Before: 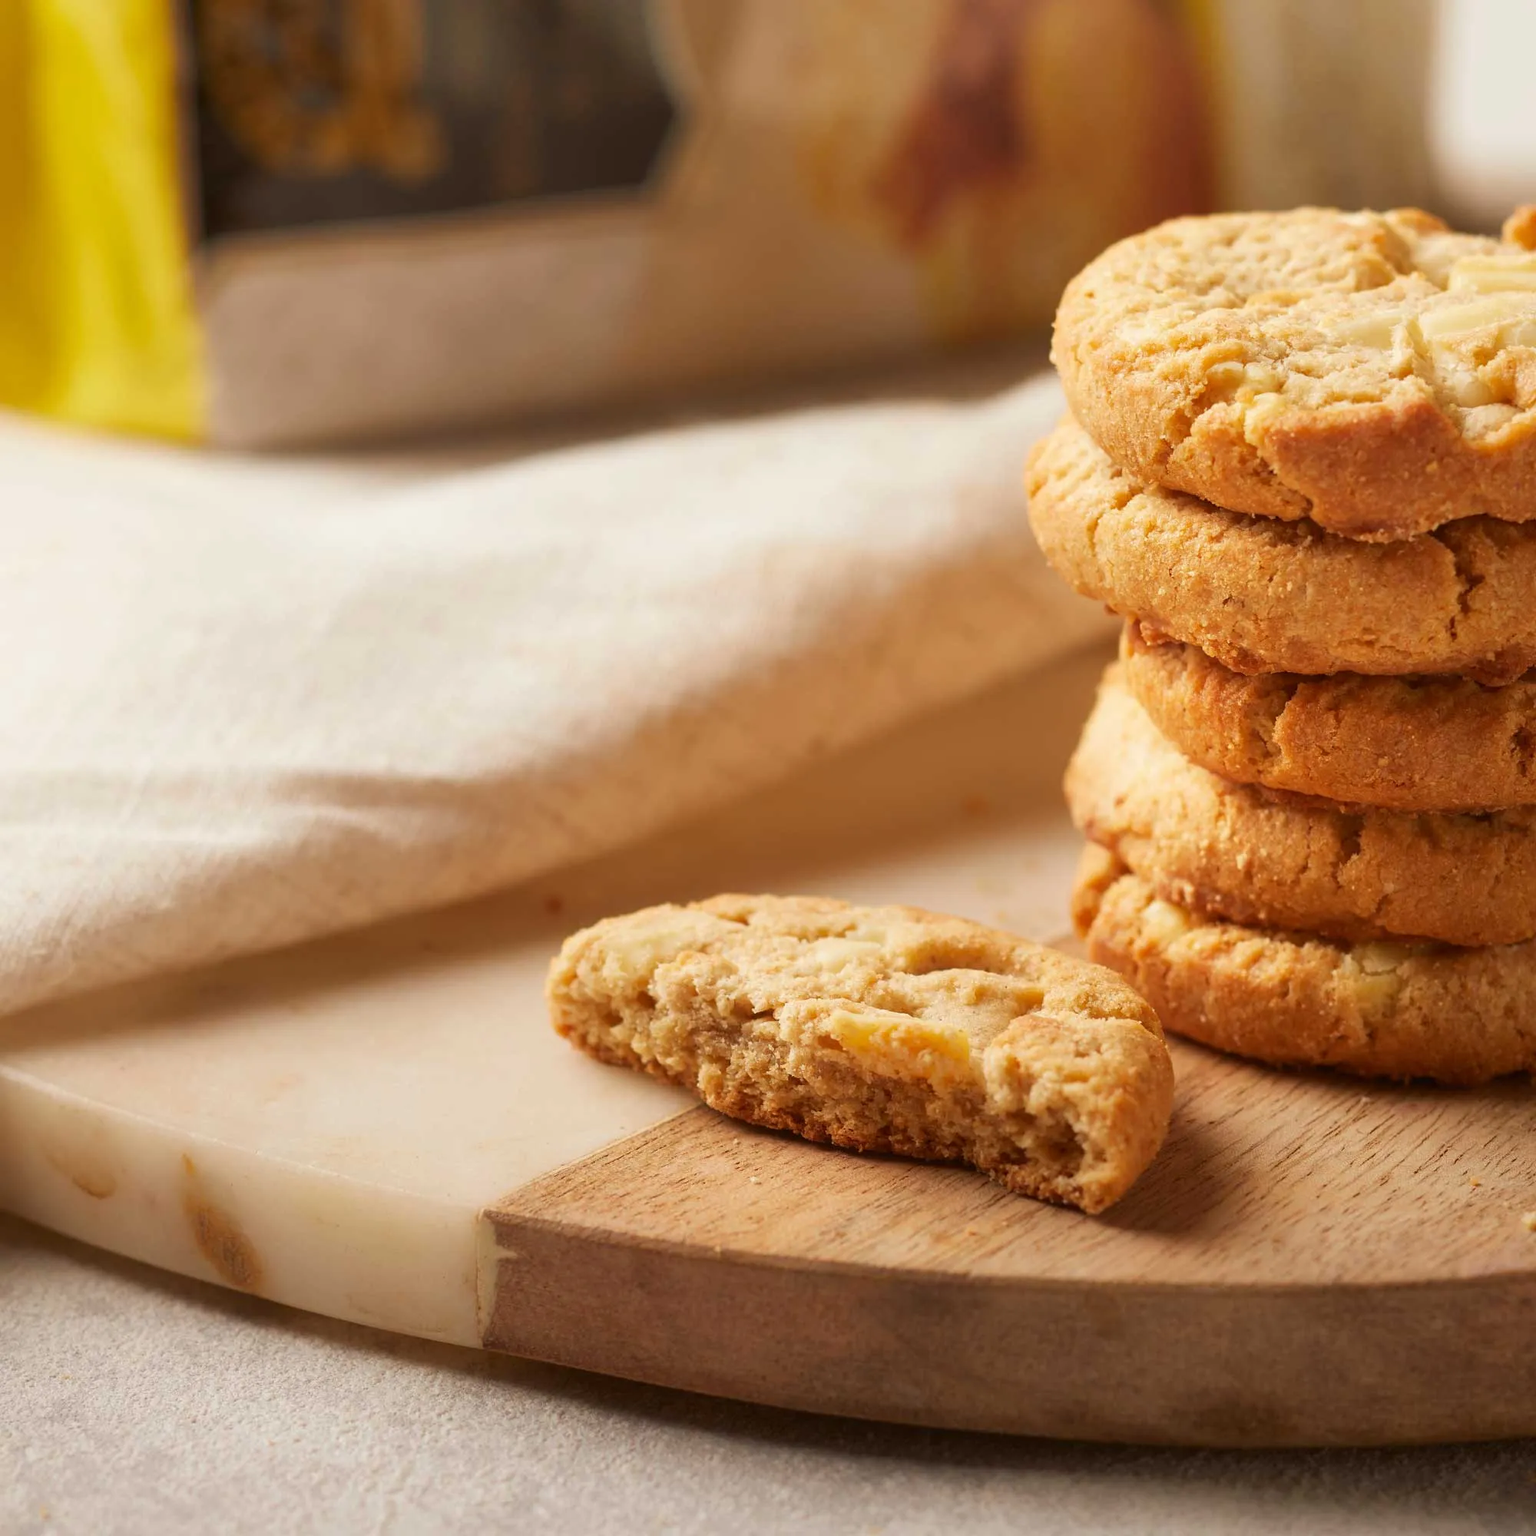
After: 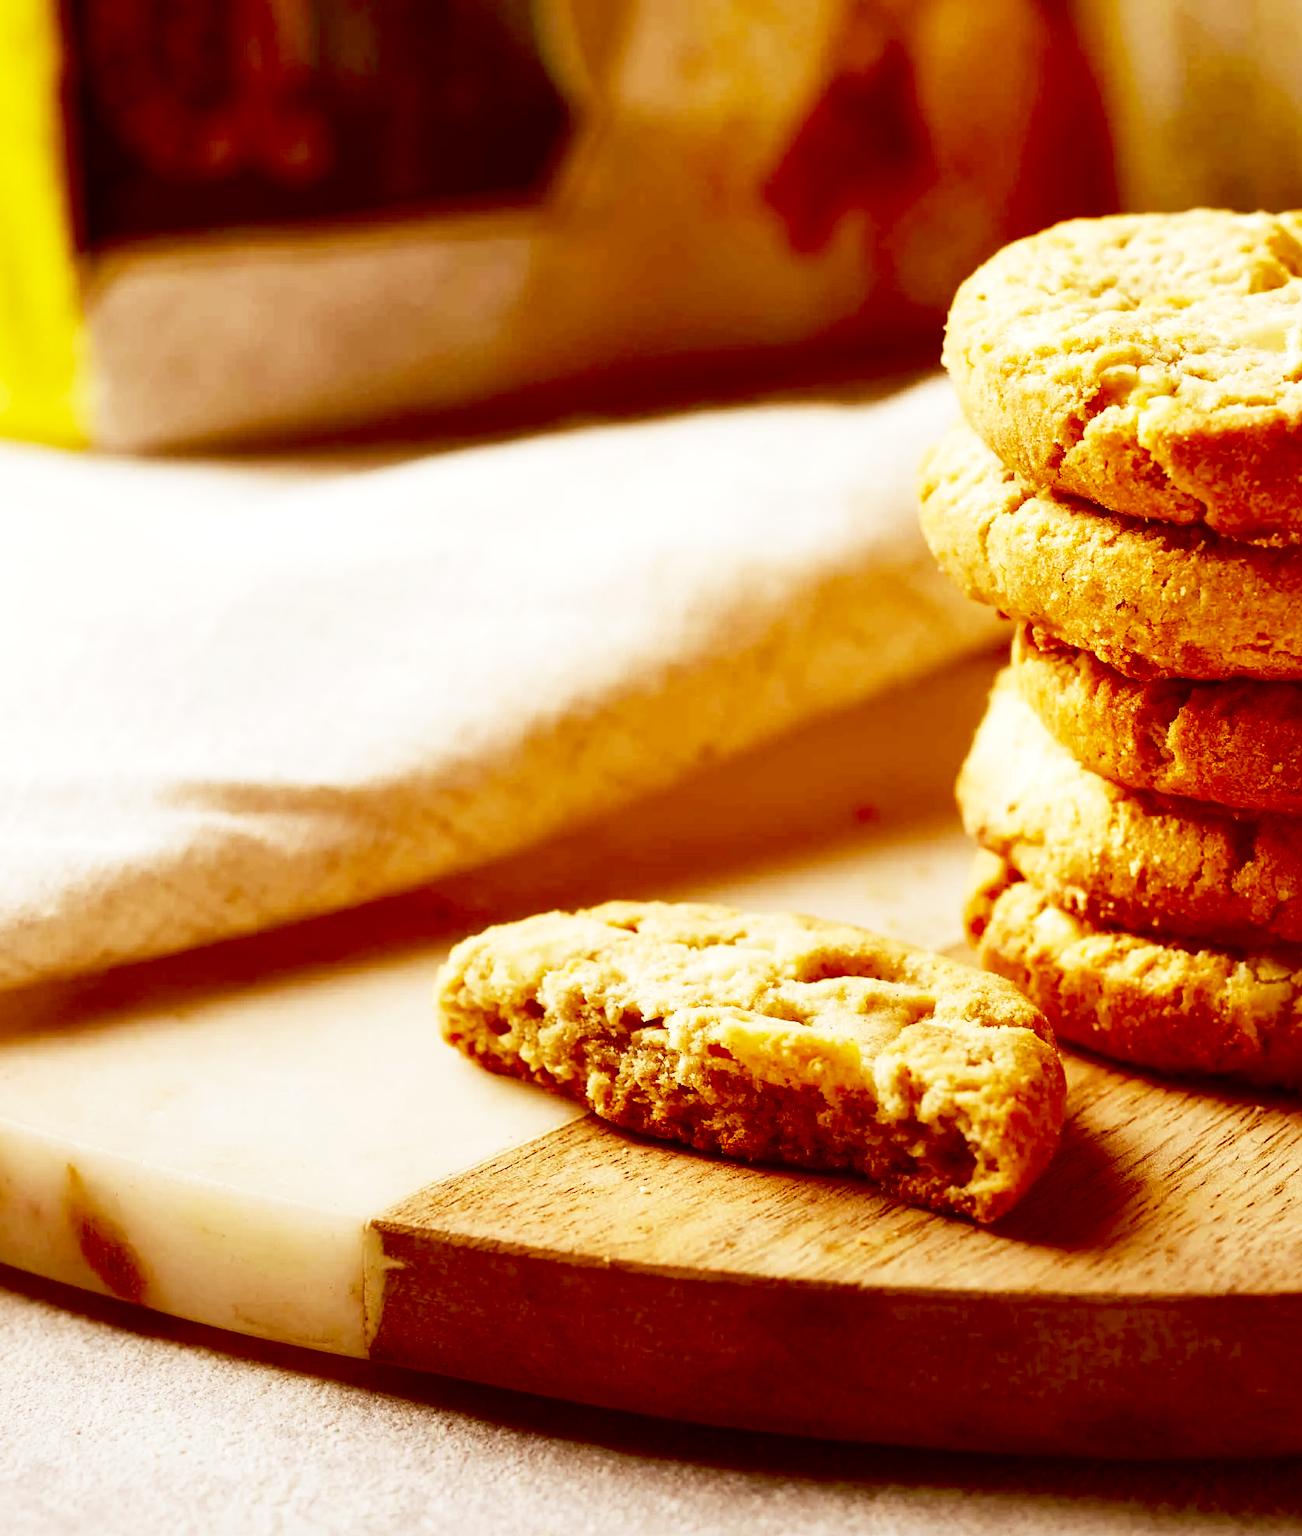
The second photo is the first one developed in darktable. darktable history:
crop: left 7.598%, right 7.873%
rgb levels: mode RGB, independent channels, levels [[0, 0.5, 1], [0, 0.521, 1], [0, 0.536, 1]]
white balance: red 0.986, blue 1.01
contrast brightness saturation: contrast 0.09, brightness -0.59, saturation 0.17
base curve: curves: ch0 [(0, 0) (0.028, 0.03) (0.105, 0.232) (0.387, 0.748) (0.754, 0.968) (1, 1)], fusion 1, exposure shift 0.576, preserve colors none
